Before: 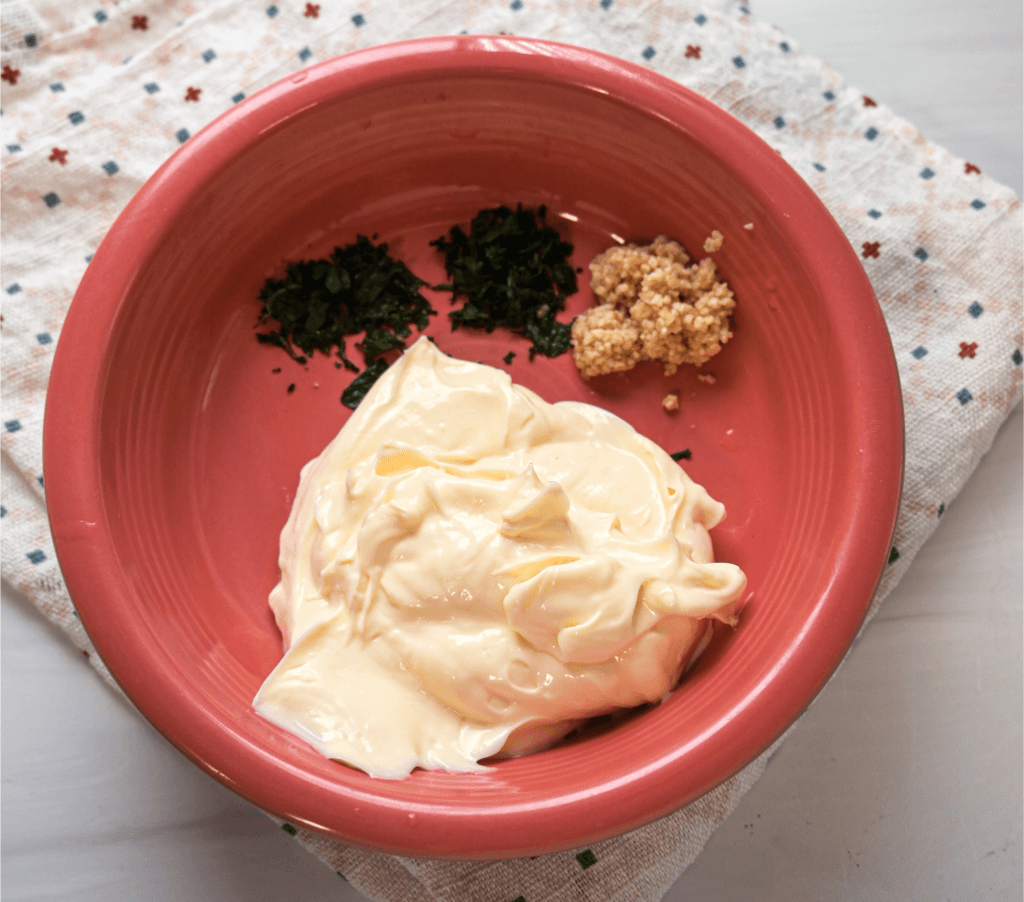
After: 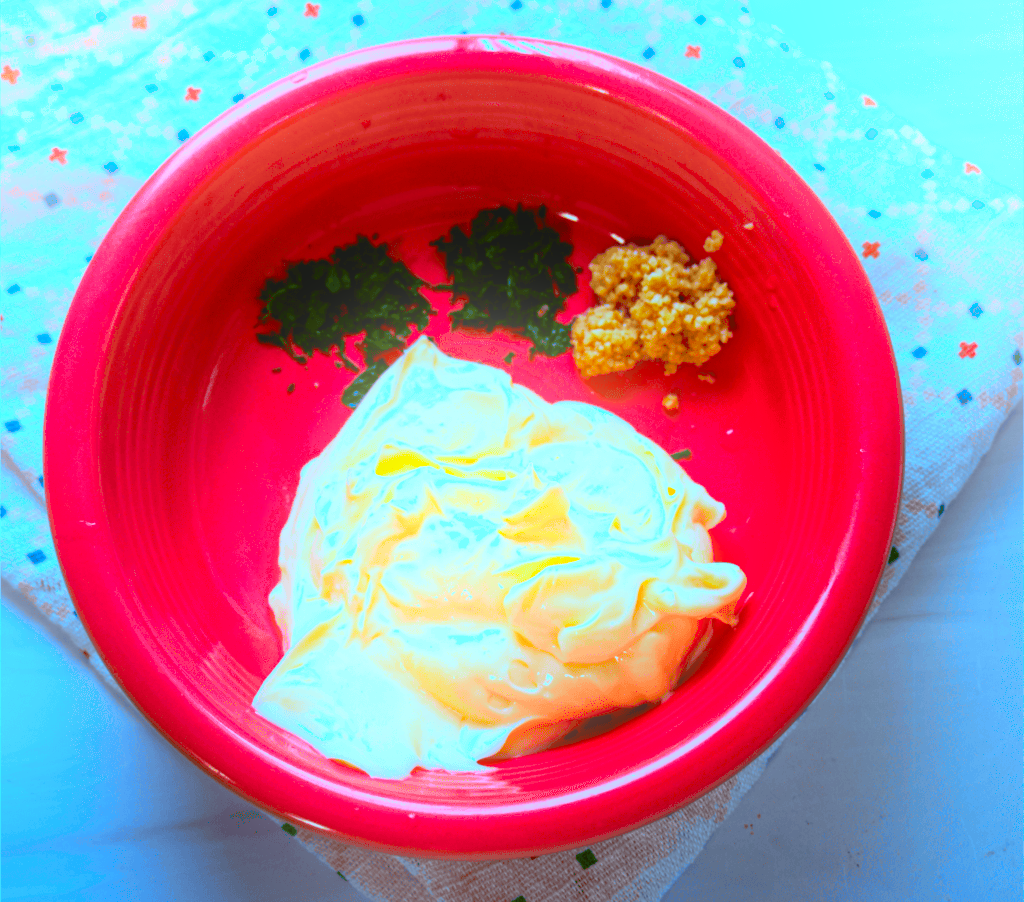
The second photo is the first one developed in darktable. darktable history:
color correction: highlights a* -10.77, highlights b* 9.8, saturation 1.72
contrast brightness saturation: saturation 0.5
white balance: red 0.871, blue 1.249
bloom: on, module defaults
